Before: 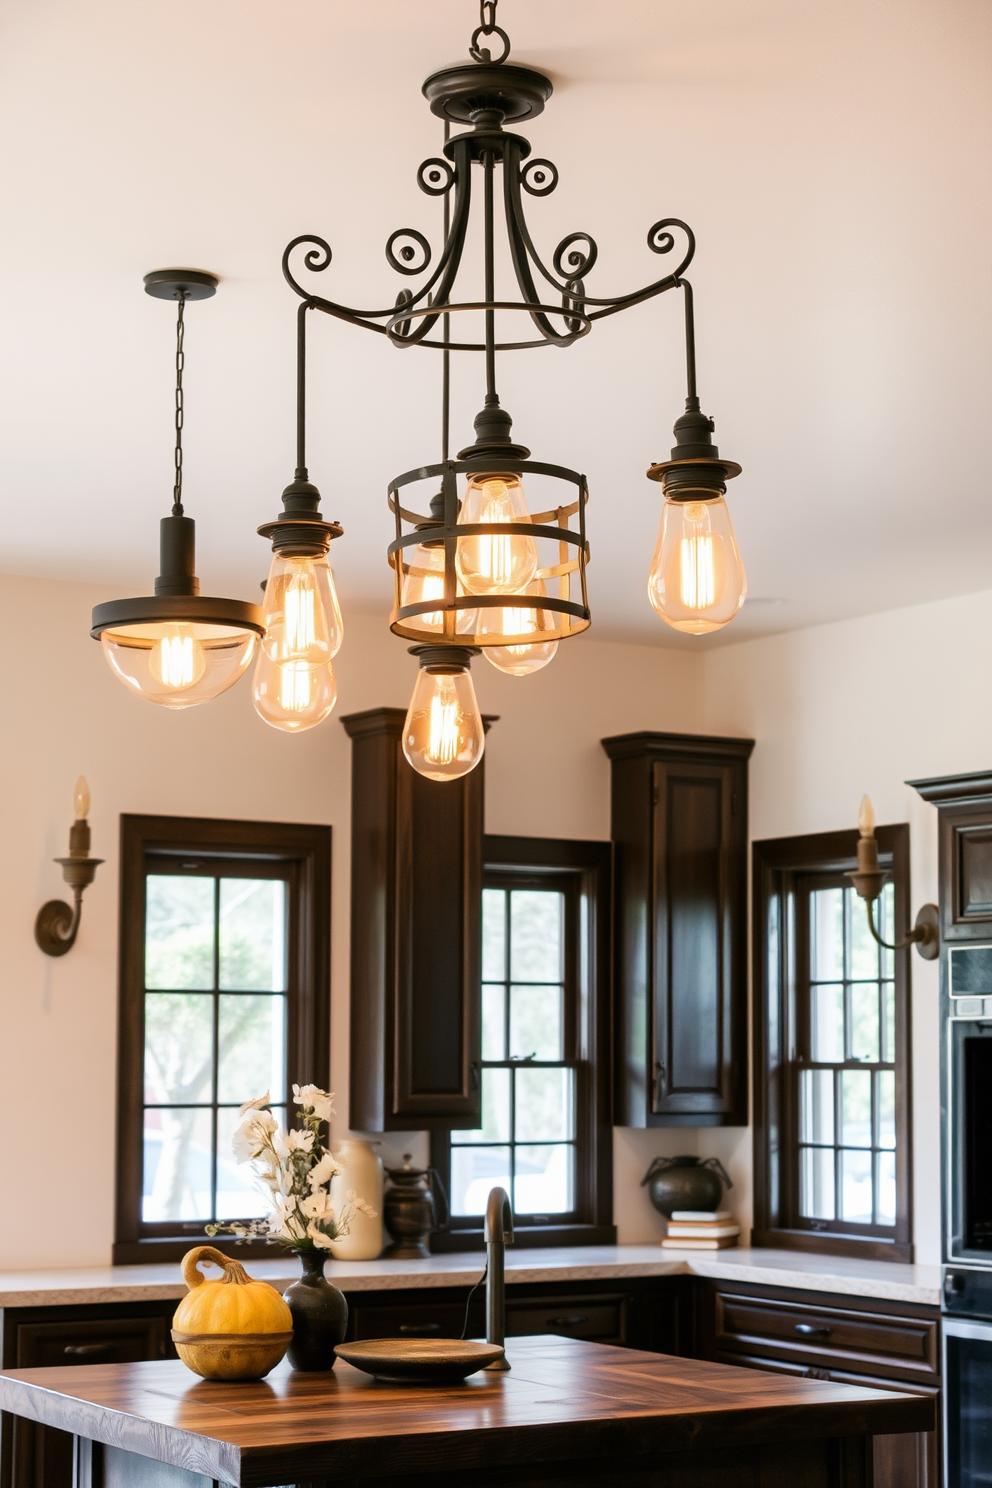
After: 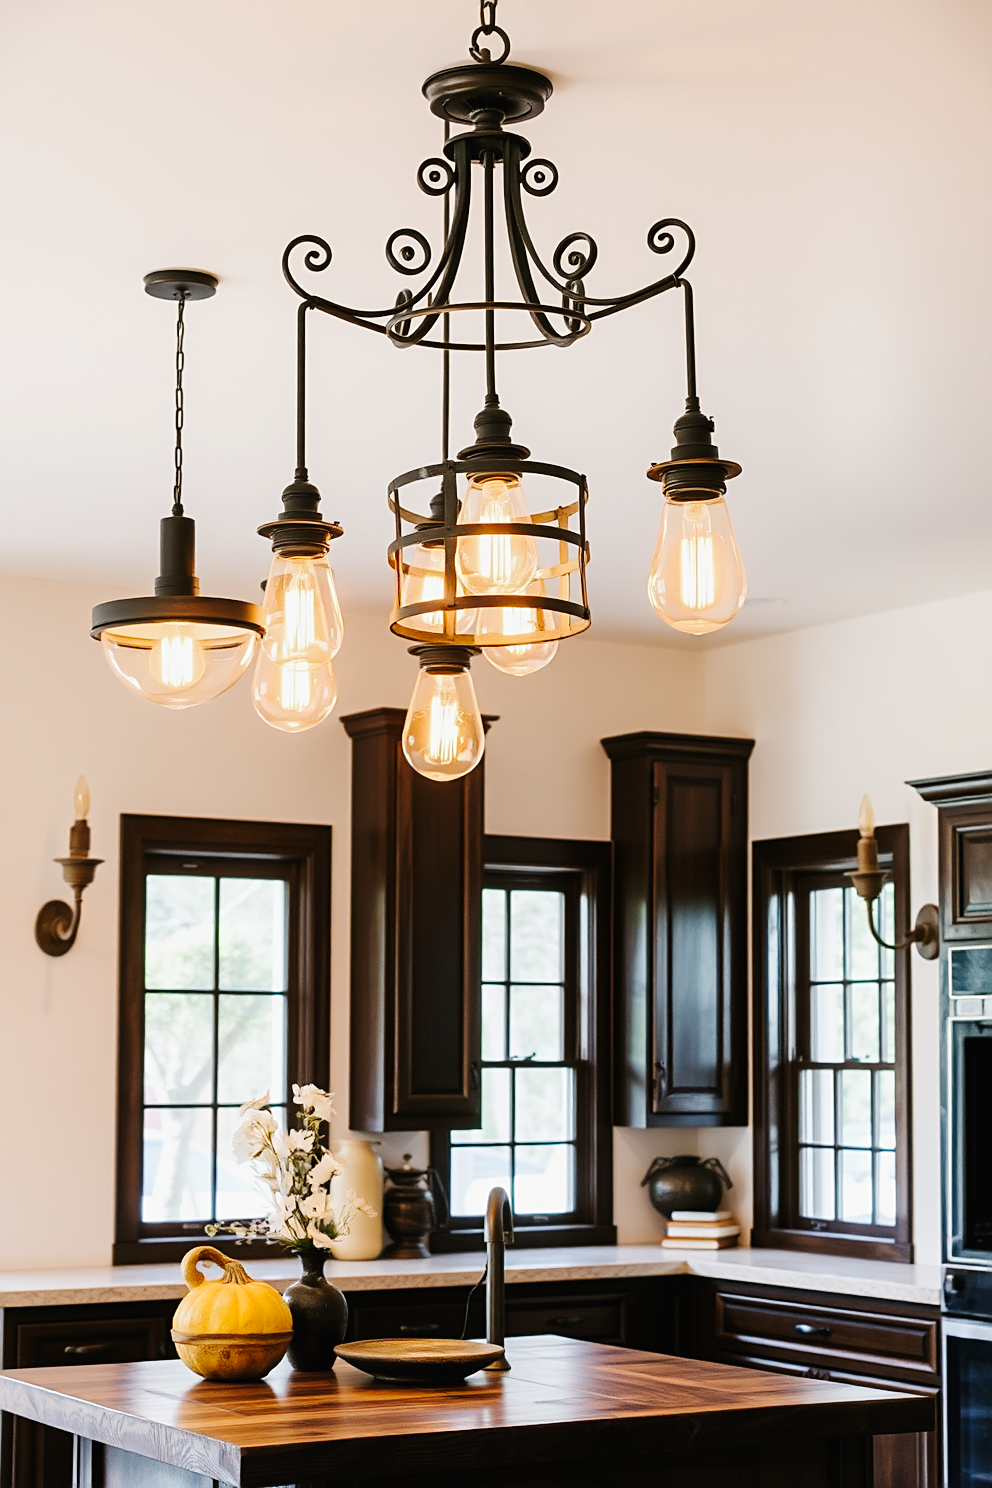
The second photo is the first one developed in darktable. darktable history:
sharpen: on, module defaults
tone curve: curves: ch0 [(0, 0.01) (0.097, 0.07) (0.204, 0.173) (0.447, 0.517) (0.539, 0.624) (0.733, 0.791) (0.879, 0.898) (1, 0.98)]; ch1 [(0, 0) (0.393, 0.415) (0.447, 0.448) (0.485, 0.494) (0.523, 0.509) (0.545, 0.544) (0.574, 0.578) (0.648, 0.674) (1, 1)]; ch2 [(0, 0) (0.369, 0.388) (0.449, 0.431) (0.499, 0.5) (0.521, 0.517) (0.53, 0.54) (0.564, 0.569) (0.674, 0.735) (1, 1)], preserve colors none
